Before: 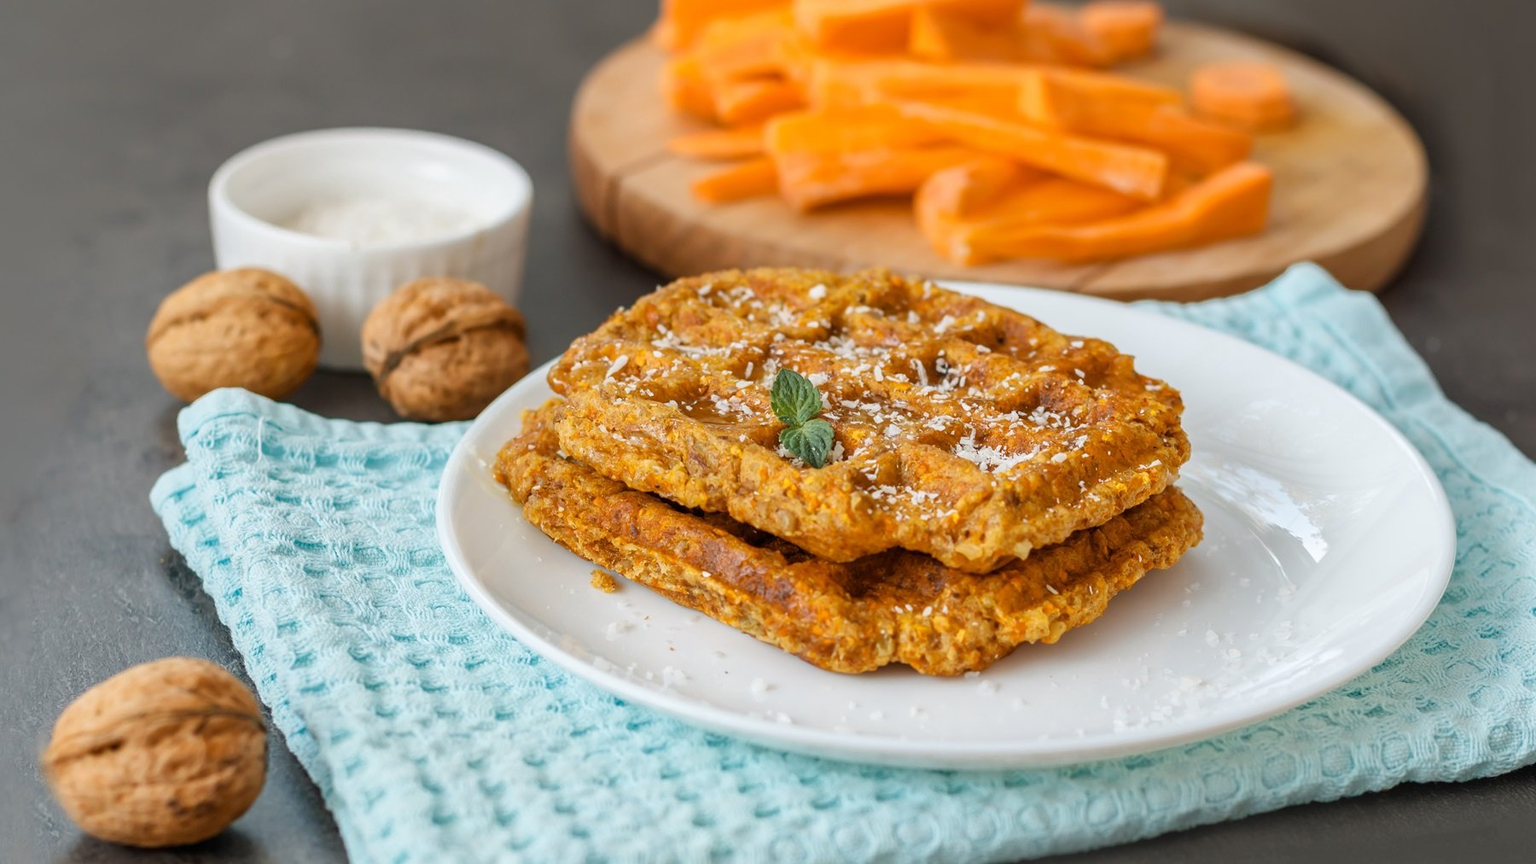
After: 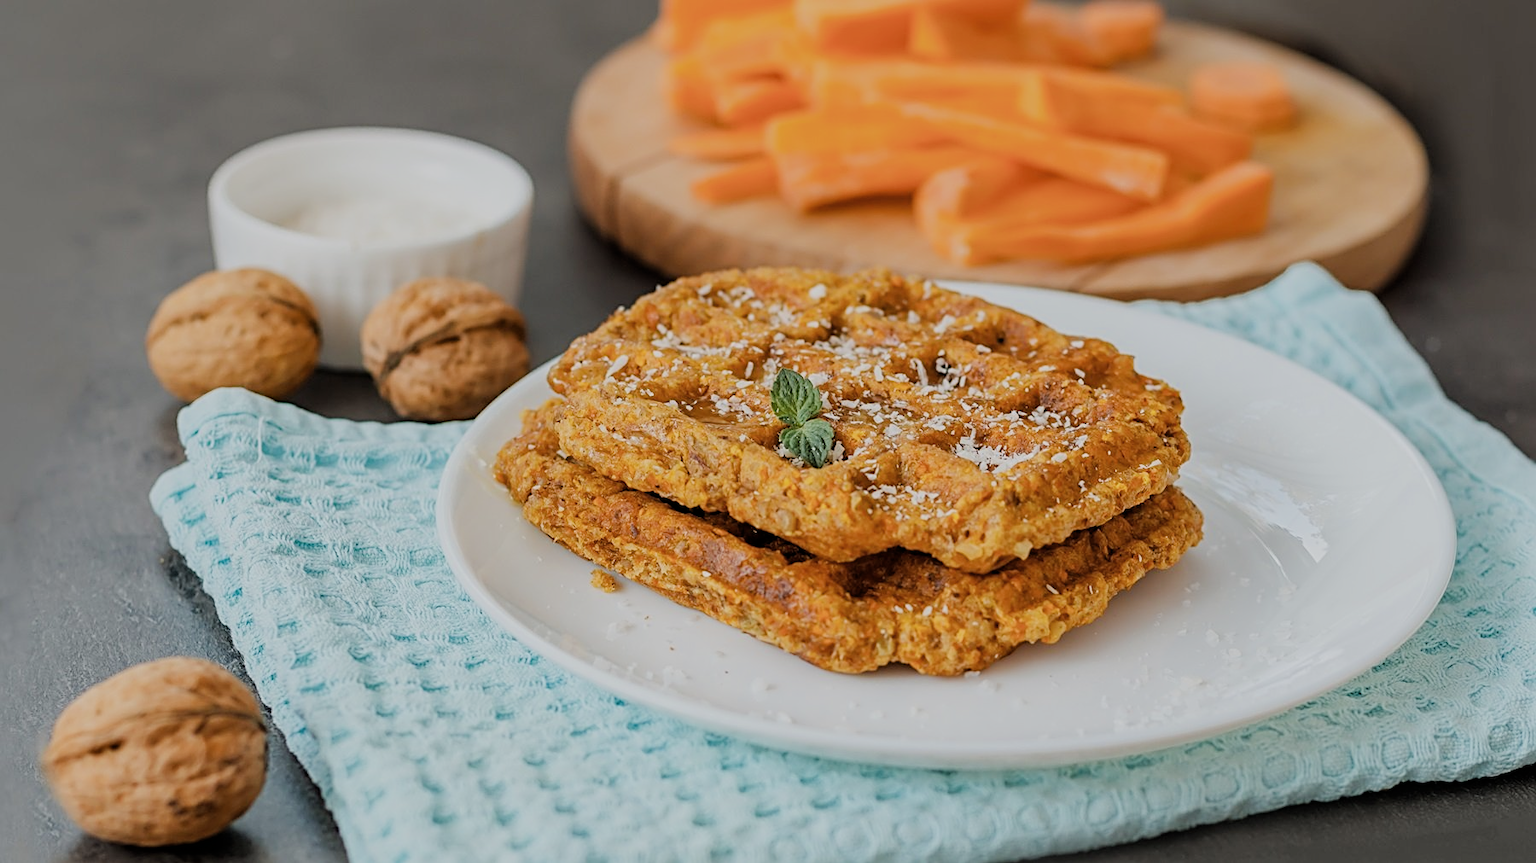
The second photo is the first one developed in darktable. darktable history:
filmic rgb: black relative exposure -7.15 EV, white relative exposure 5.38 EV, hardness 3.02
sharpen: radius 2.781
contrast brightness saturation: saturation -0.064
